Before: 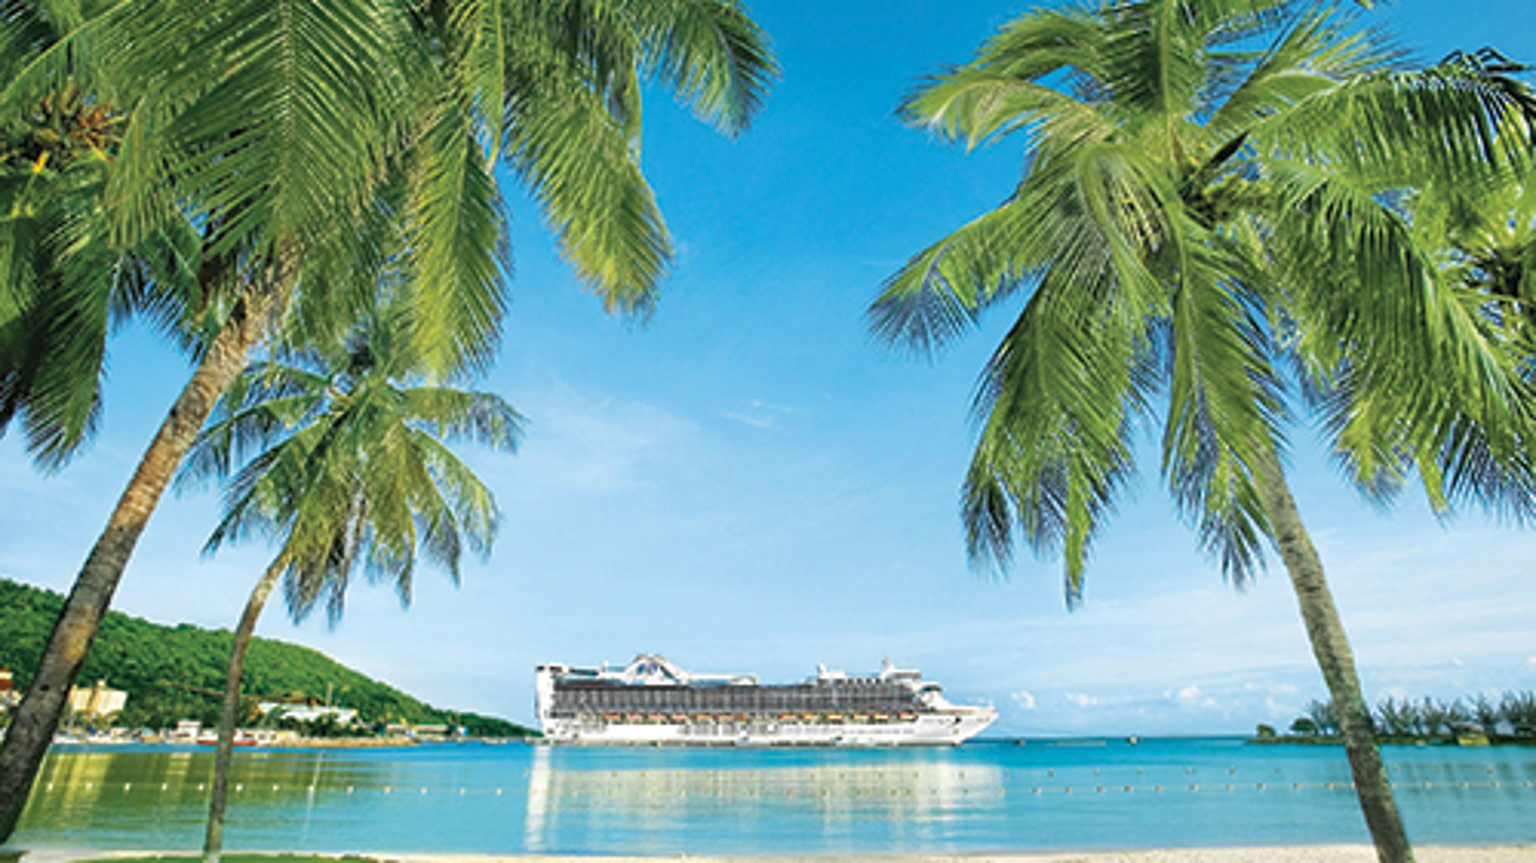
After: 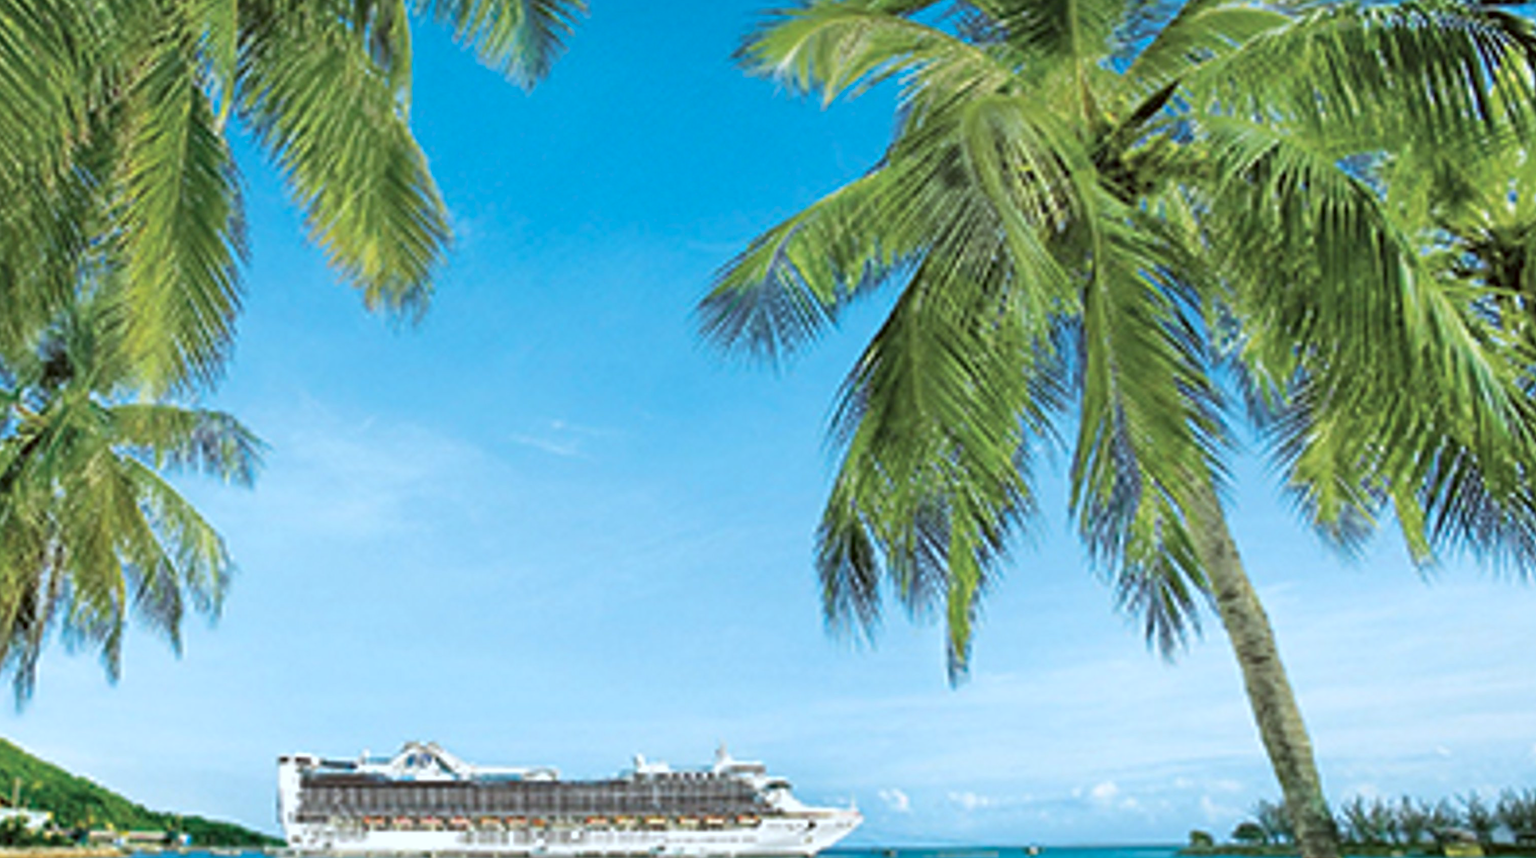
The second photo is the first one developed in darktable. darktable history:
crop and rotate: left 20.601%, top 7.884%, right 0.328%, bottom 13.463%
color correction: highlights a* -3.2, highlights b* -6.87, shadows a* 3.17, shadows b* 5.19
